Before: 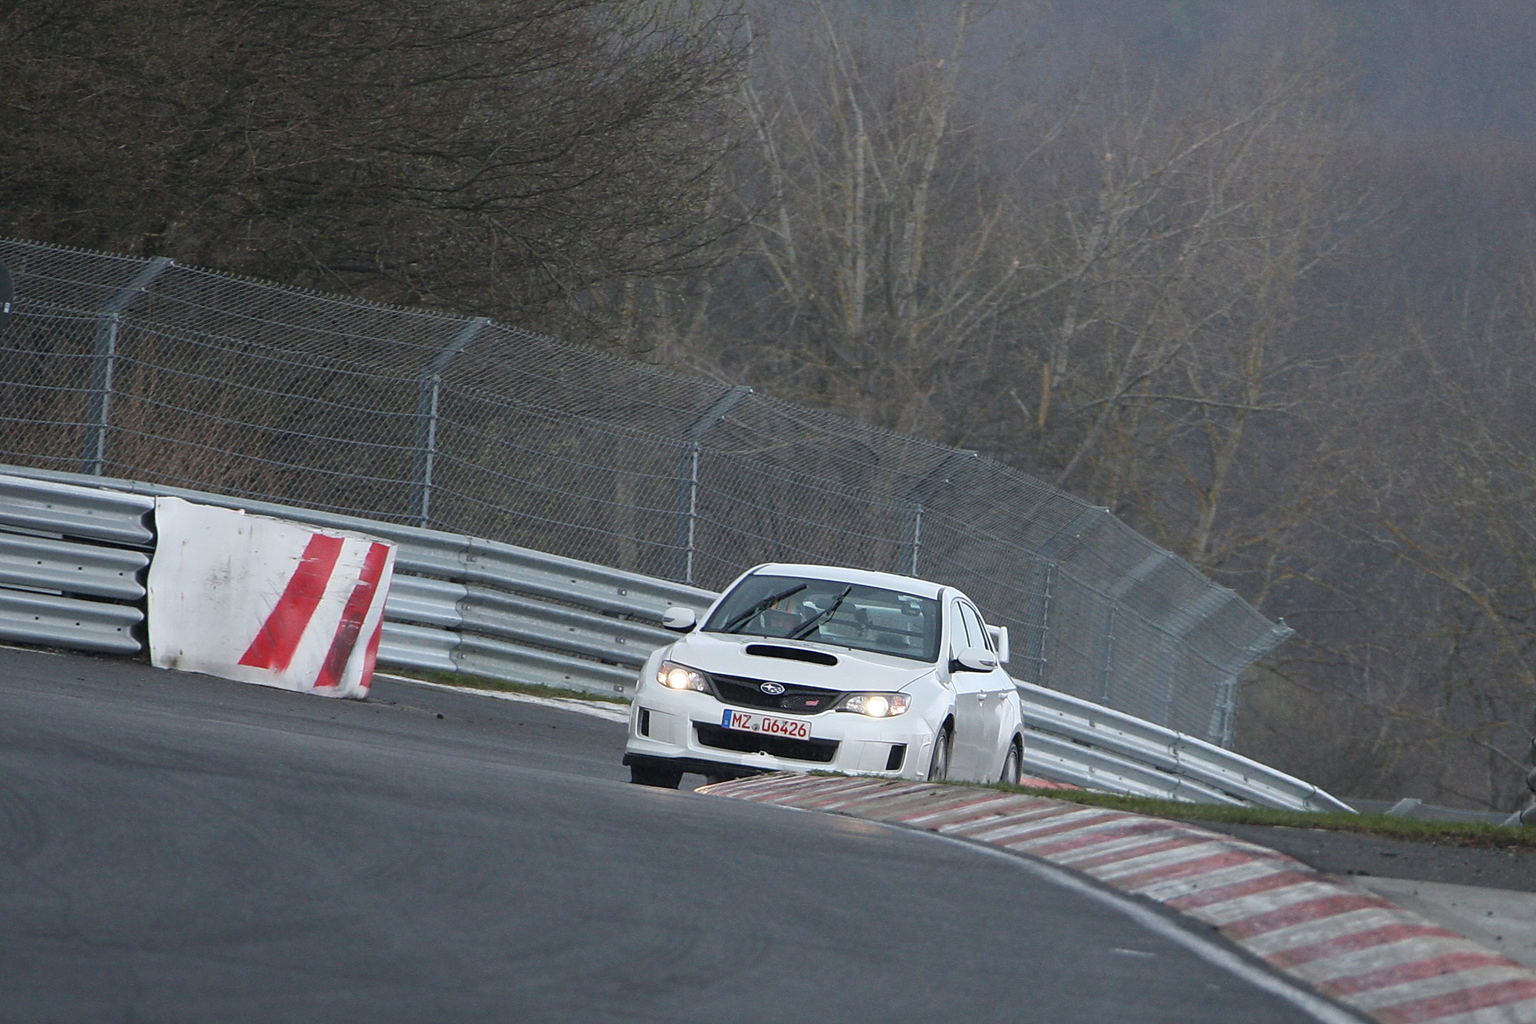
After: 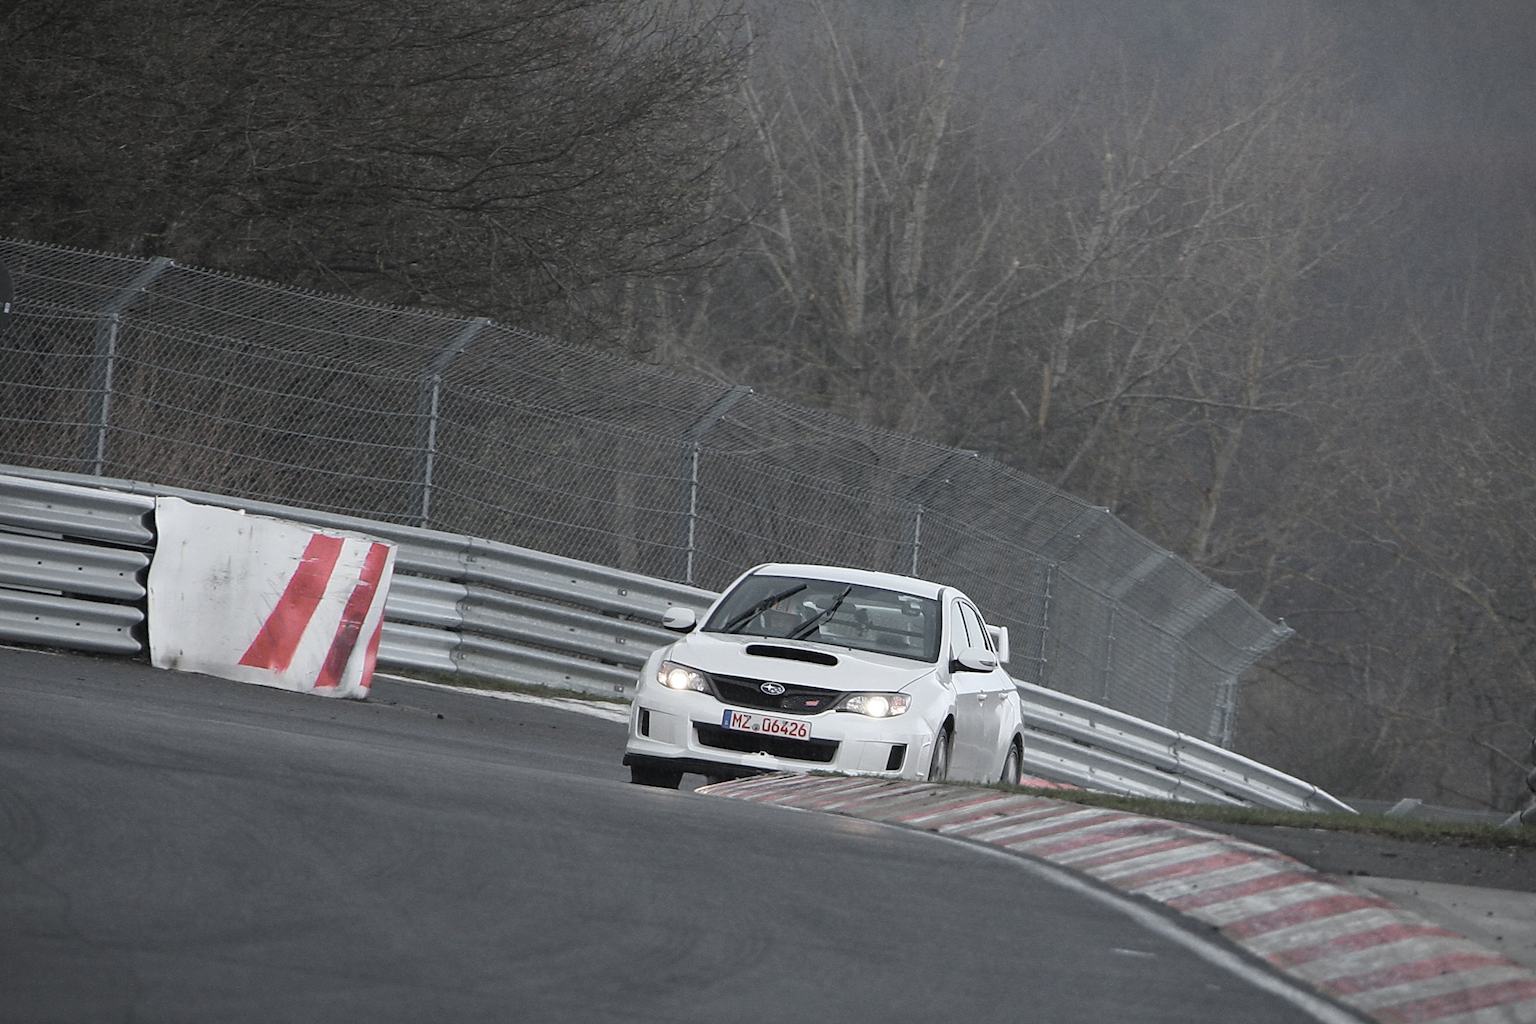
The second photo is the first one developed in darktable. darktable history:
vignetting: fall-off start 91.19%
color zones: curves: ch0 [(0, 0.6) (0.129, 0.508) (0.193, 0.483) (0.429, 0.5) (0.571, 0.5) (0.714, 0.5) (0.857, 0.5) (1, 0.6)]; ch1 [(0, 0.481) (0.112, 0.245) (0.213, 0.223) (0.429, 0.233) (0.571, 0.231) (0.683, 0.242) (0.857, 0.296) (1, 0.481)]
